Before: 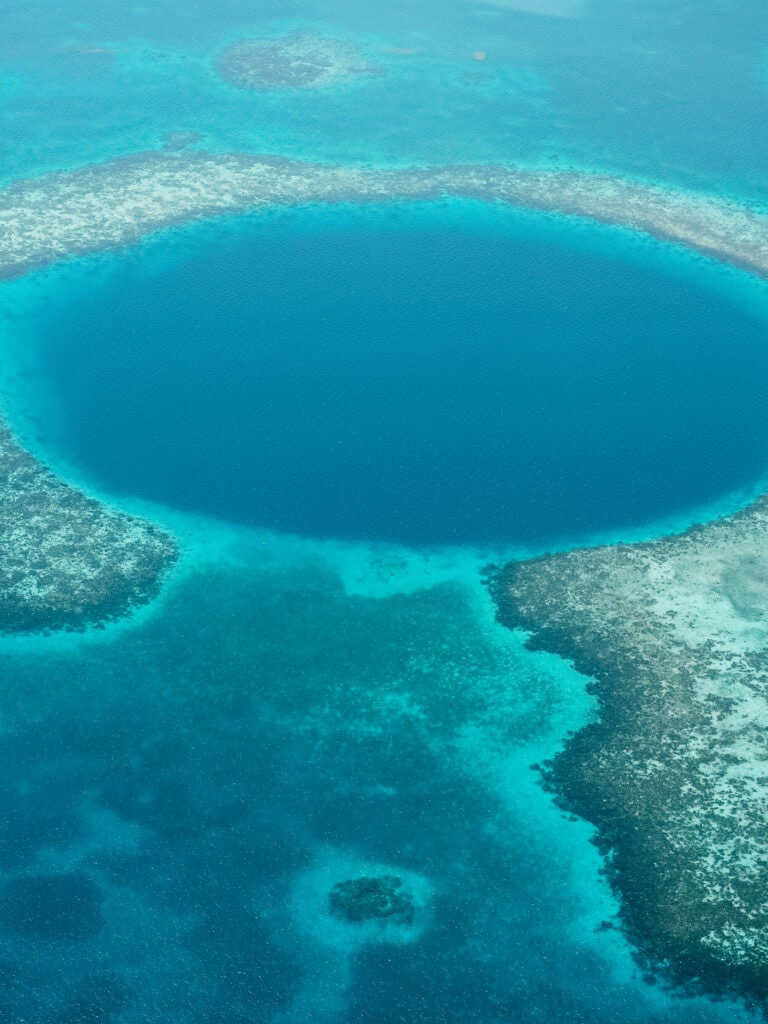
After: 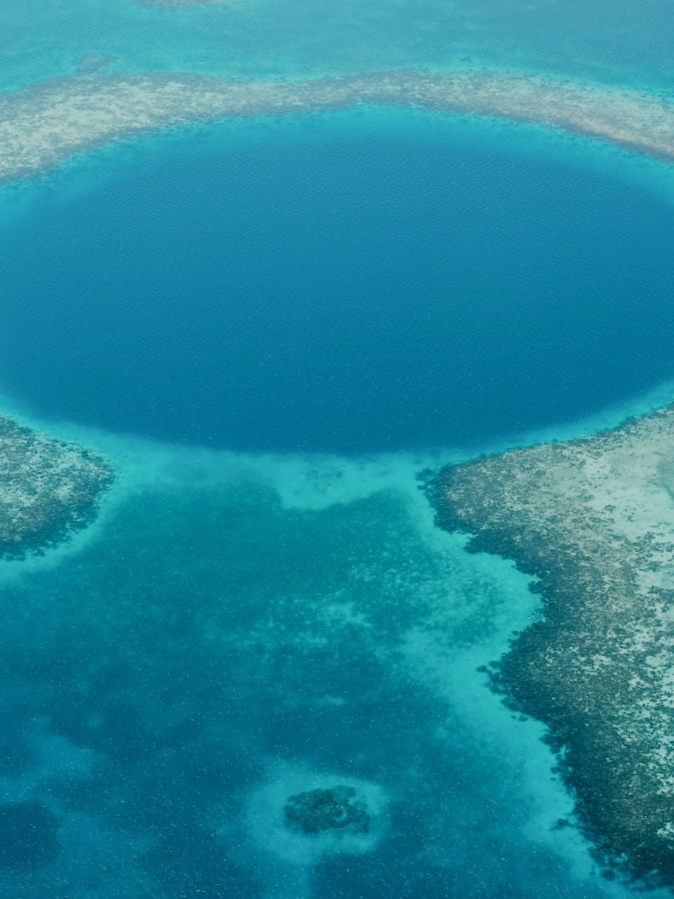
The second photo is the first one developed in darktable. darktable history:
crop and rotate: angle 3.24°, left 5.719%, top 5.7%
filmic rgb: black relative exposure -7.65 EV, white relative exposure 4.56 EV, hardness 3.61, iterations of high-quality reconstruction 0
